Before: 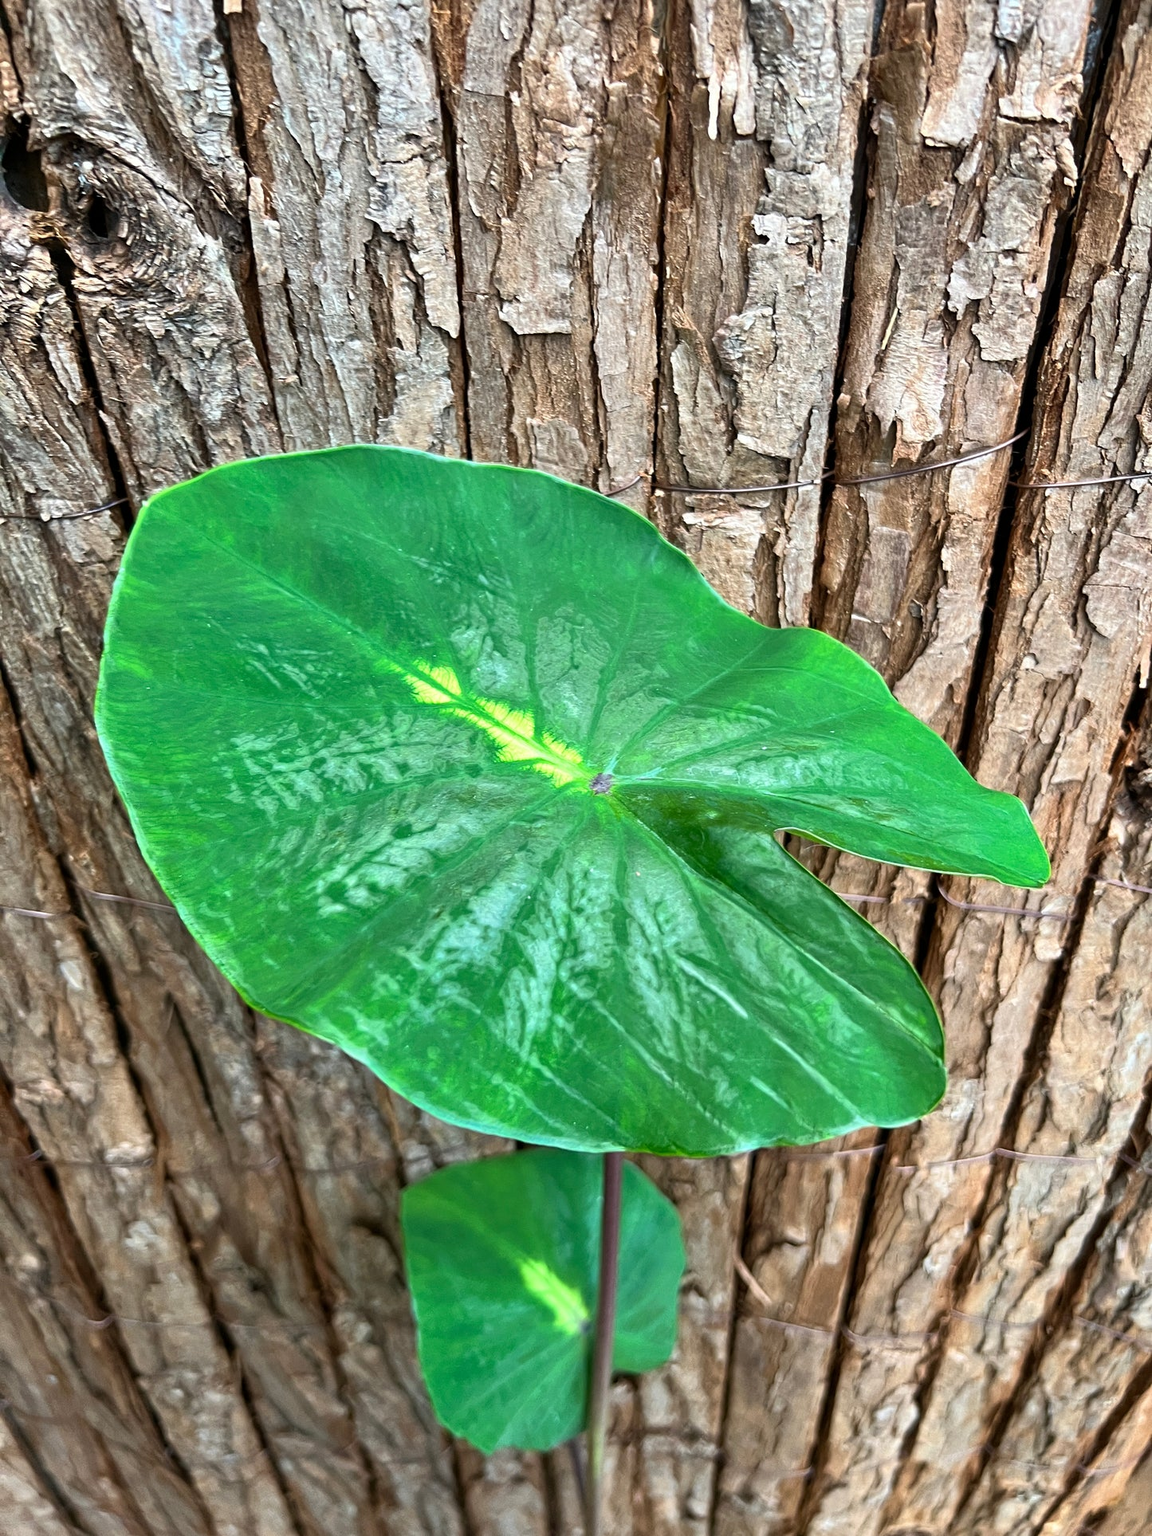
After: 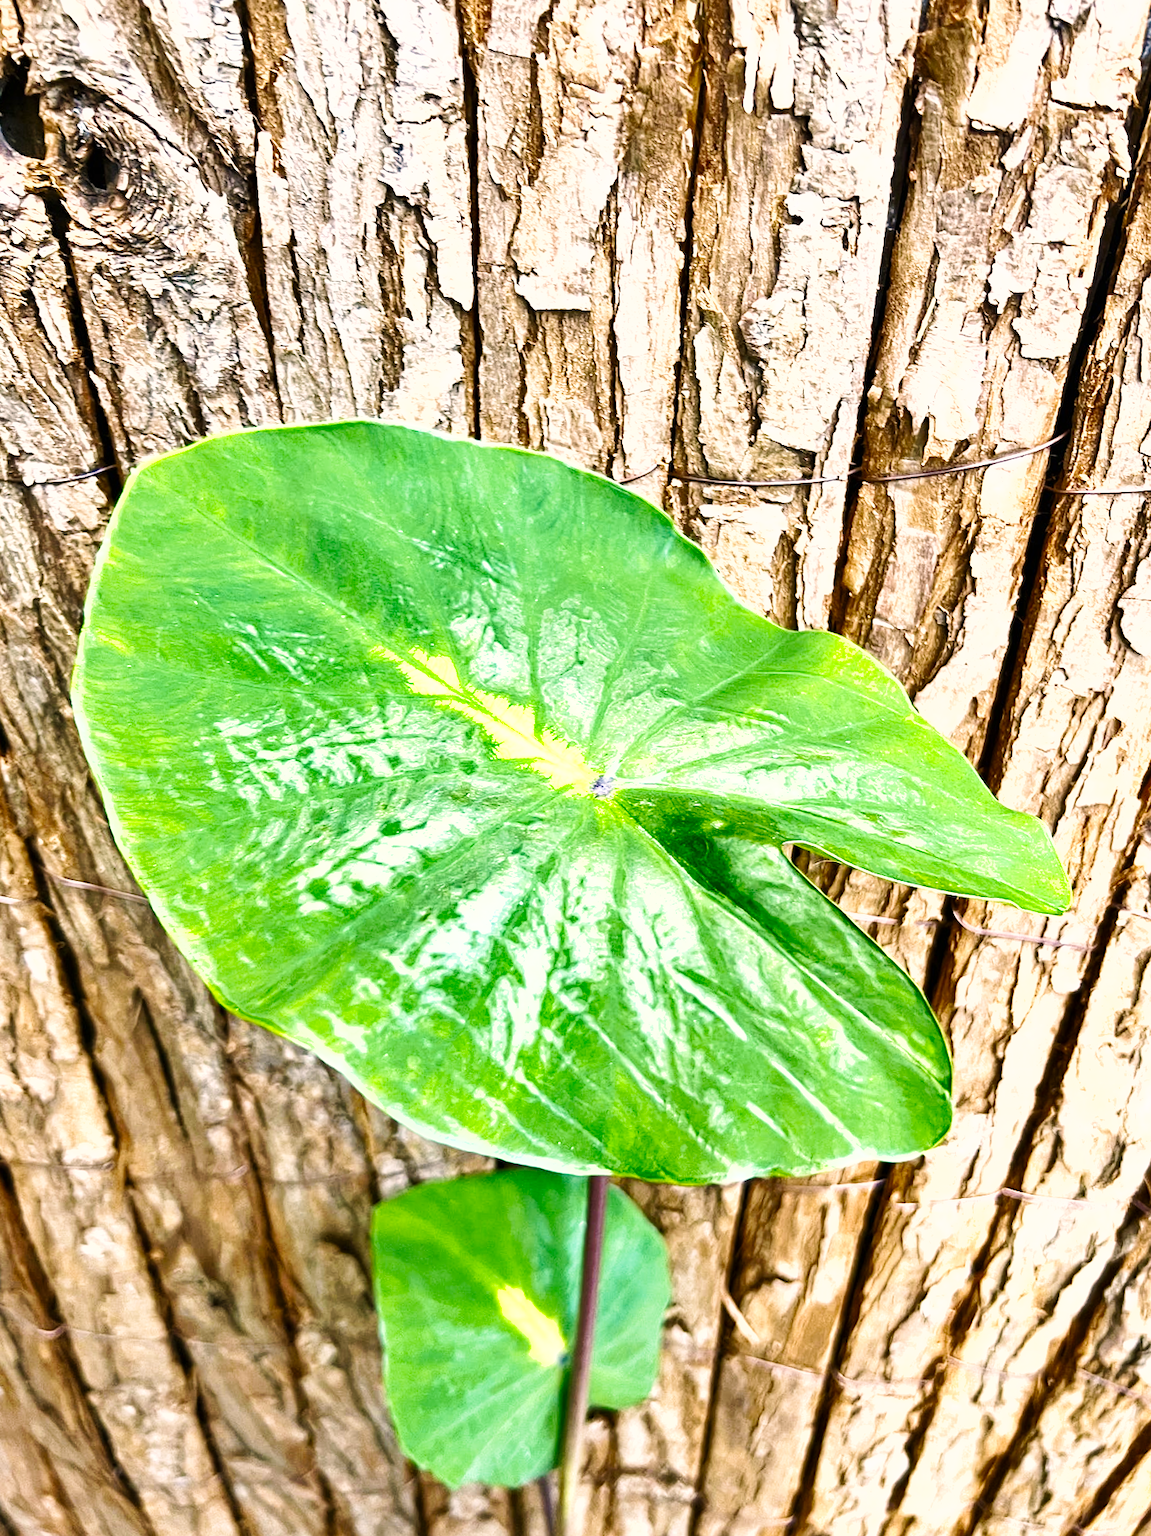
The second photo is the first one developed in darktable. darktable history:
shadows and highlights: low approximation 0.01, soften with gaussian
base curve: curves: ch0 [(0, 0) (0.032, 0.025) (0.121, 0.166) (0.206, 0.329) (0.605, 0.79) (1, 1)], preserve colors none
velvia: on, module defaults
exposure: black level correction 0, exposure 1 EV, compensate highlight preservation false
color contrast: green-magenta contrast 0.8, blue-yellow contrast 1.1, unbound 0
crop and rotate: angle -2.38°
color correction: highlights a* 7.34, highlights b* 4.37
color balance: output saturation 110%
